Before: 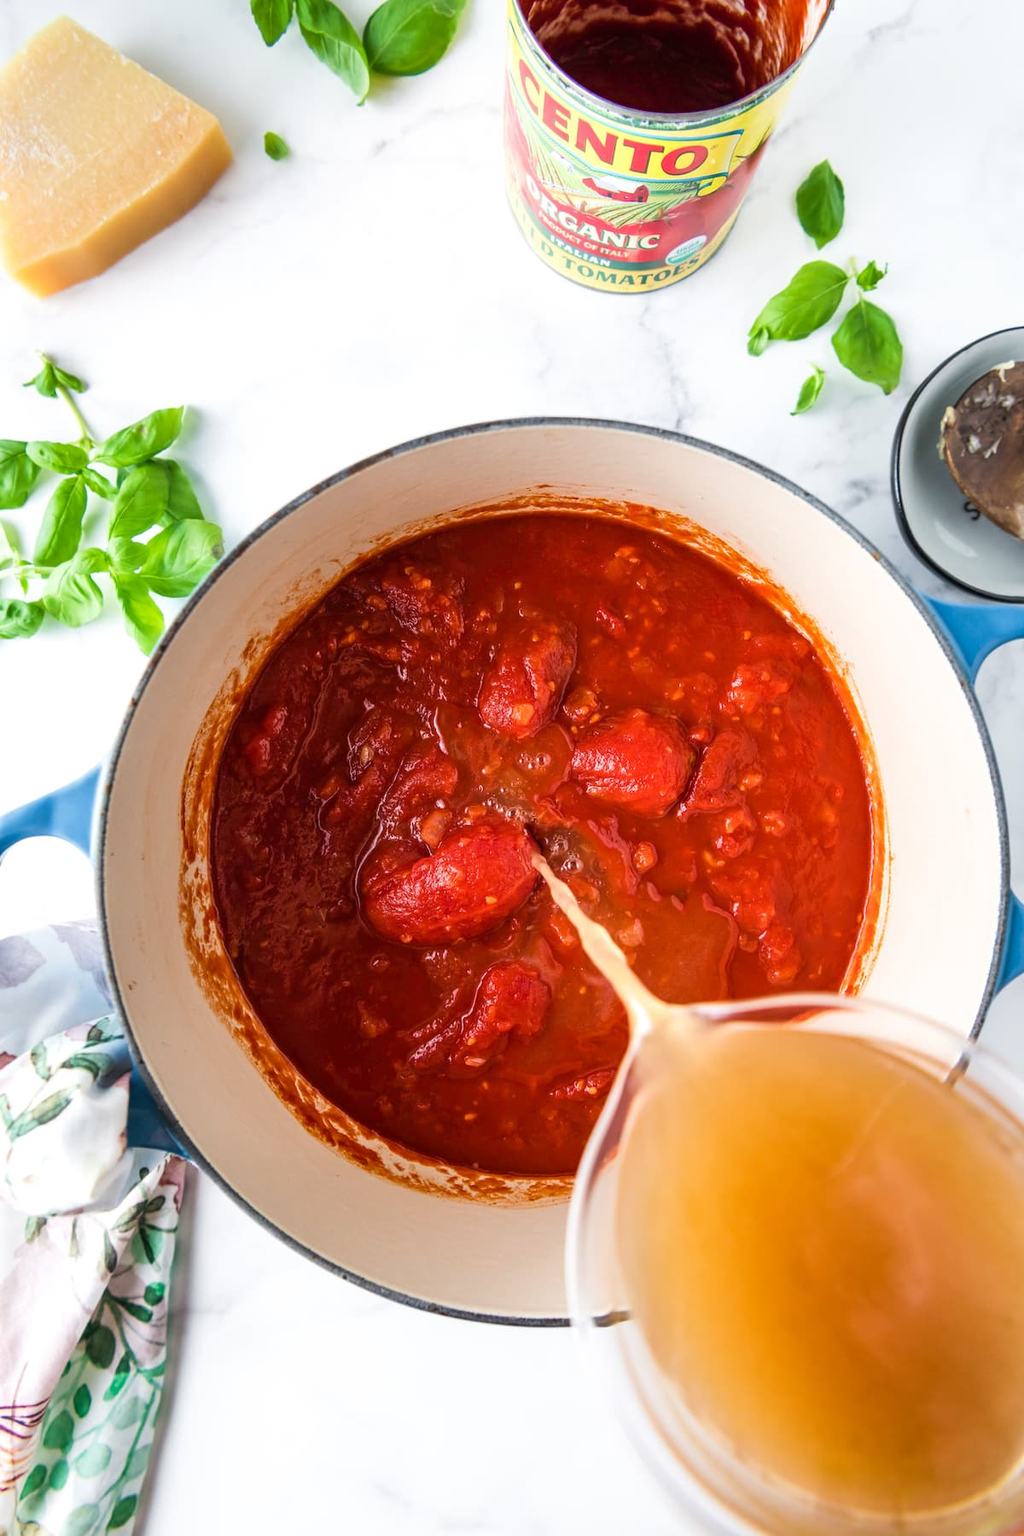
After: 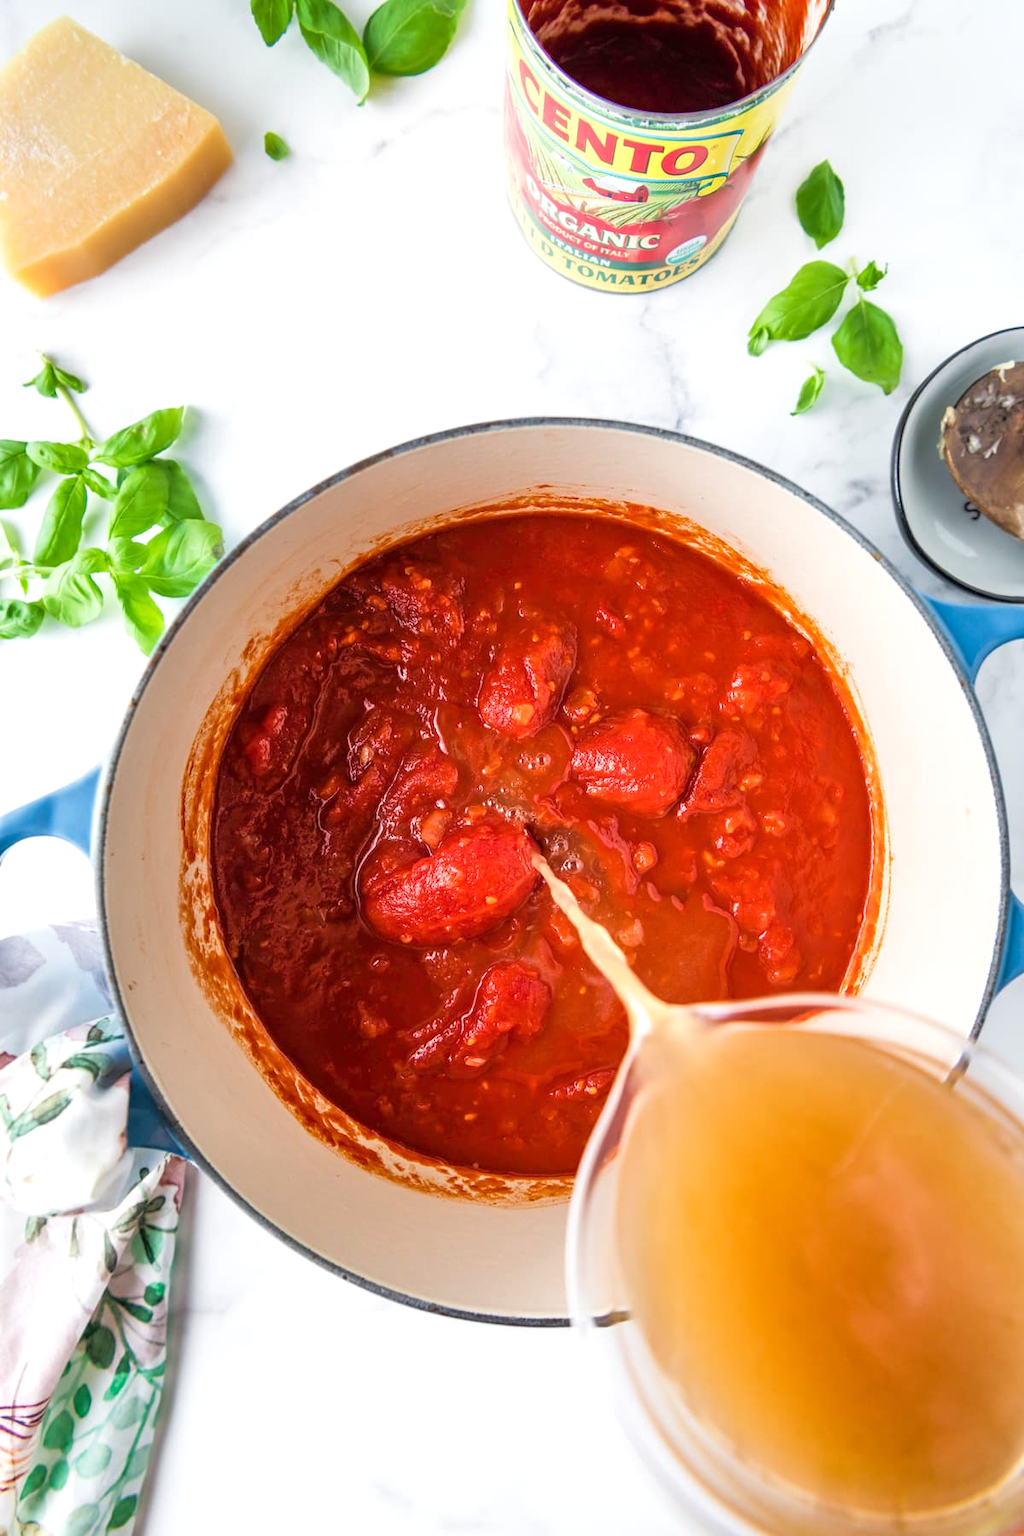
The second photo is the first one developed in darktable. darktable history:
tone equalizer: -8 EV 0.009 EV, -7 EV -0.034 EV, -6 EV 0.026 EV, -5 EV 0.036 EV, -4 EV 0.295 EV, -3 EV 0.622 EV, -2 EV 0.578 EV, -1 EV 0.212 EV, +0 EV 0.051 EV
